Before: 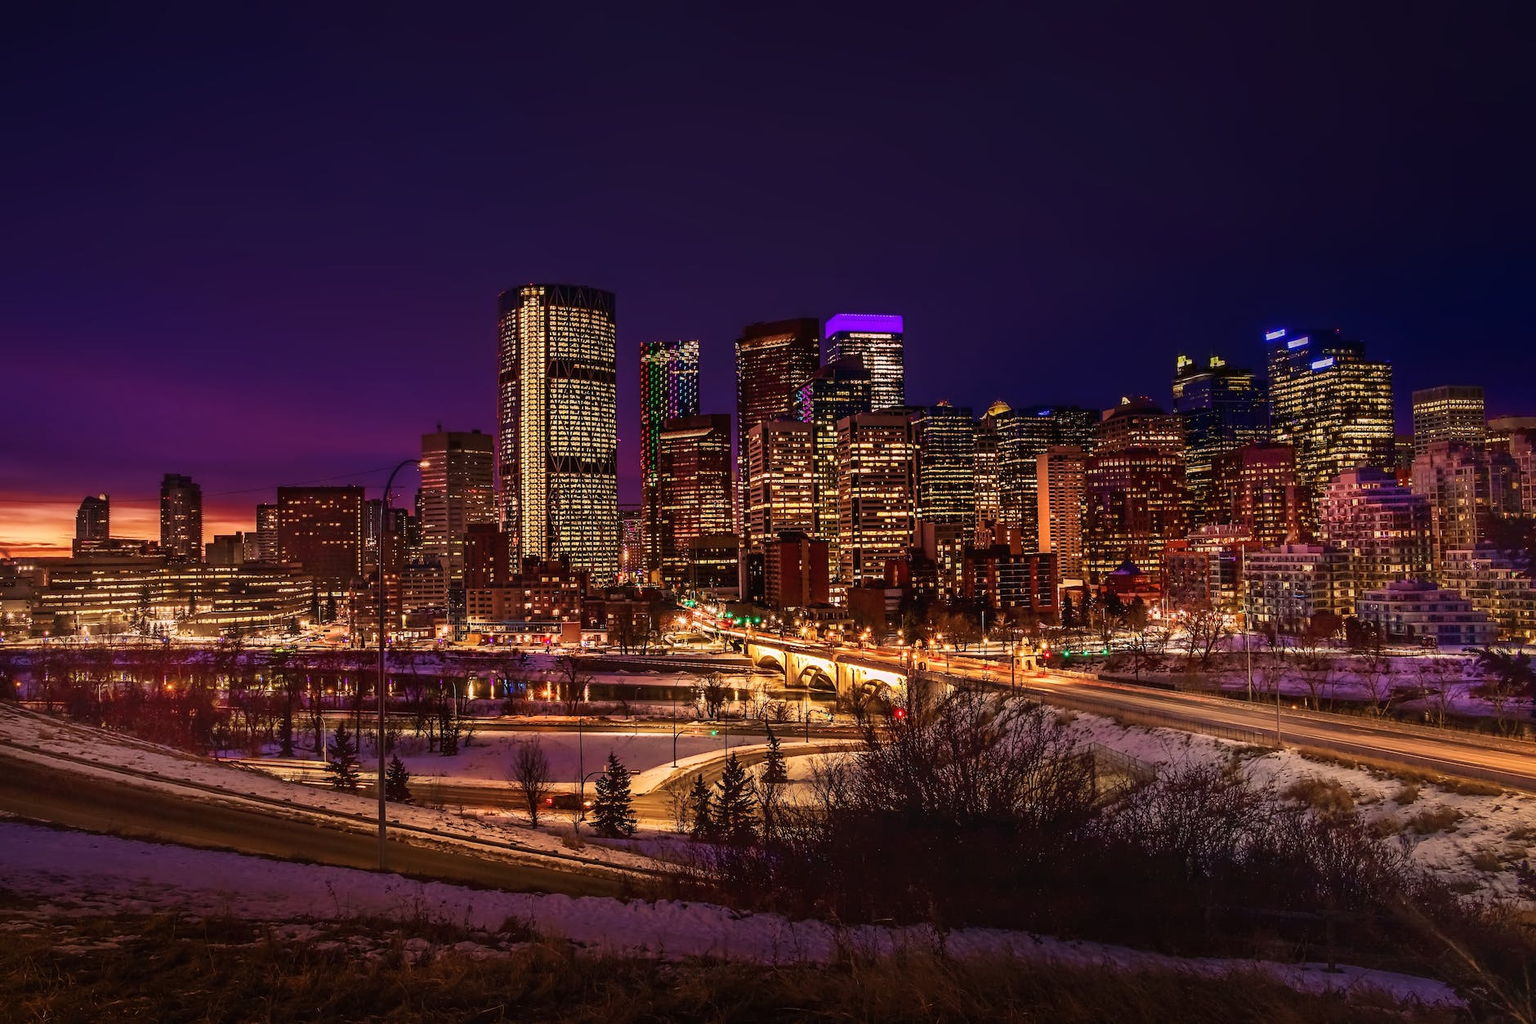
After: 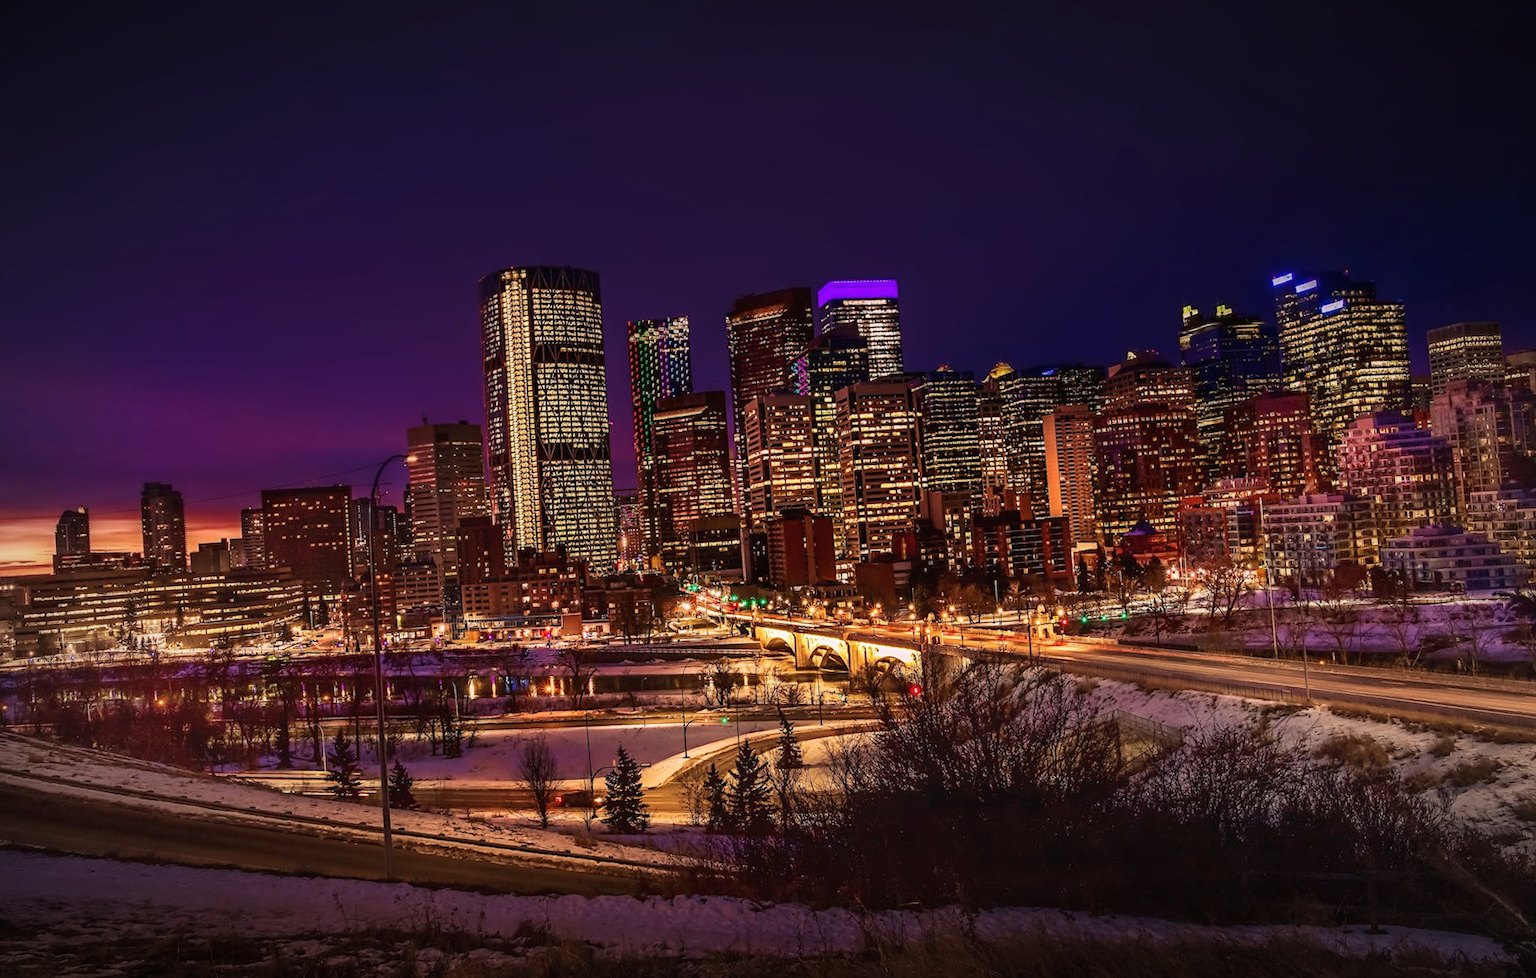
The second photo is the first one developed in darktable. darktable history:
rotate and perspective: rotation -3°, crop left 0.031, crop right 0.968, crop top 0.07, crop bottom 0.93
vignetting: fall-off radius 60%, automatic ratio true
